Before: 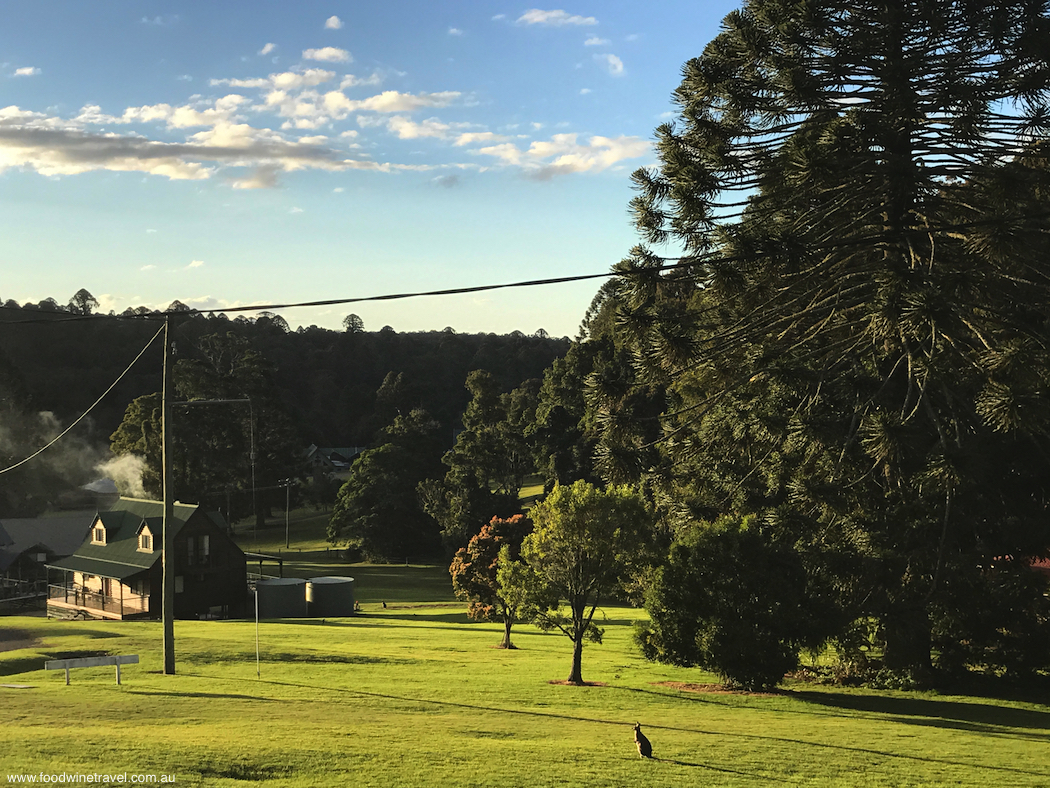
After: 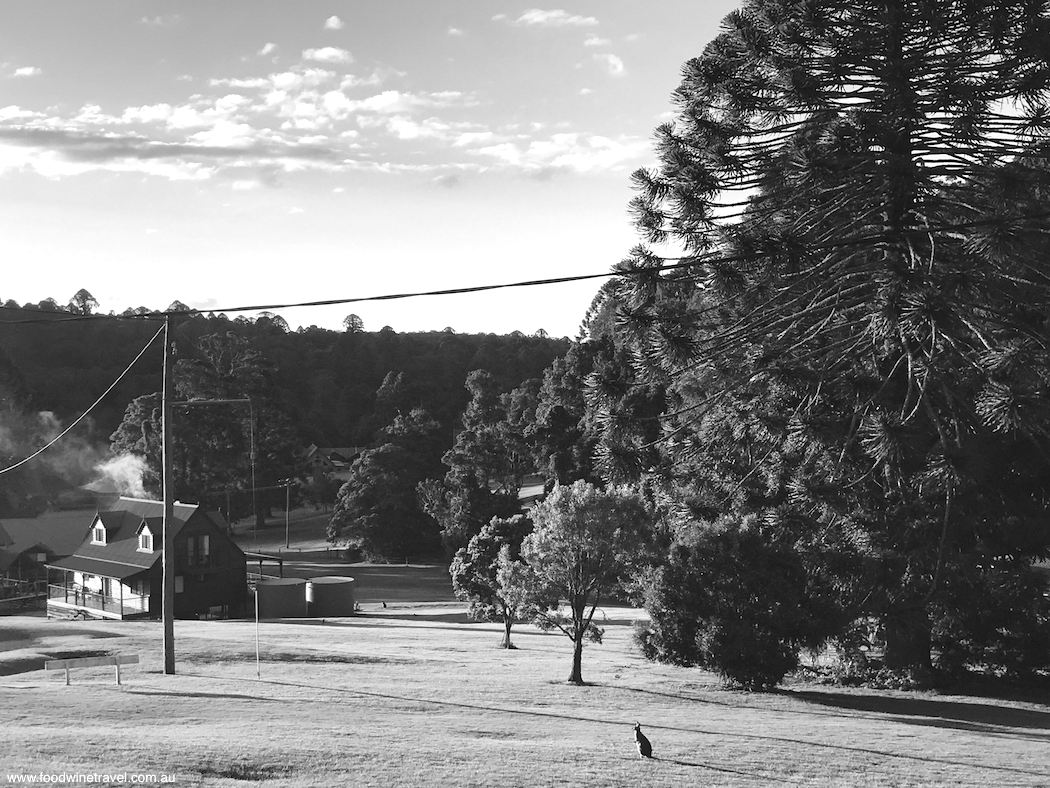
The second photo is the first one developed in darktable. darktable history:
exposure: exposure 0.299 EV, compensate exposure bias true, compensate highlight preservation false
color zones: curves: ch1 [(0, -0.394) (0.143, -0.394) (0.286, -0.394) (0.429, -0.392) (0.571, -0.391) (0.714, -0.391) (0.857, -0.391) (1, -0.394)]
